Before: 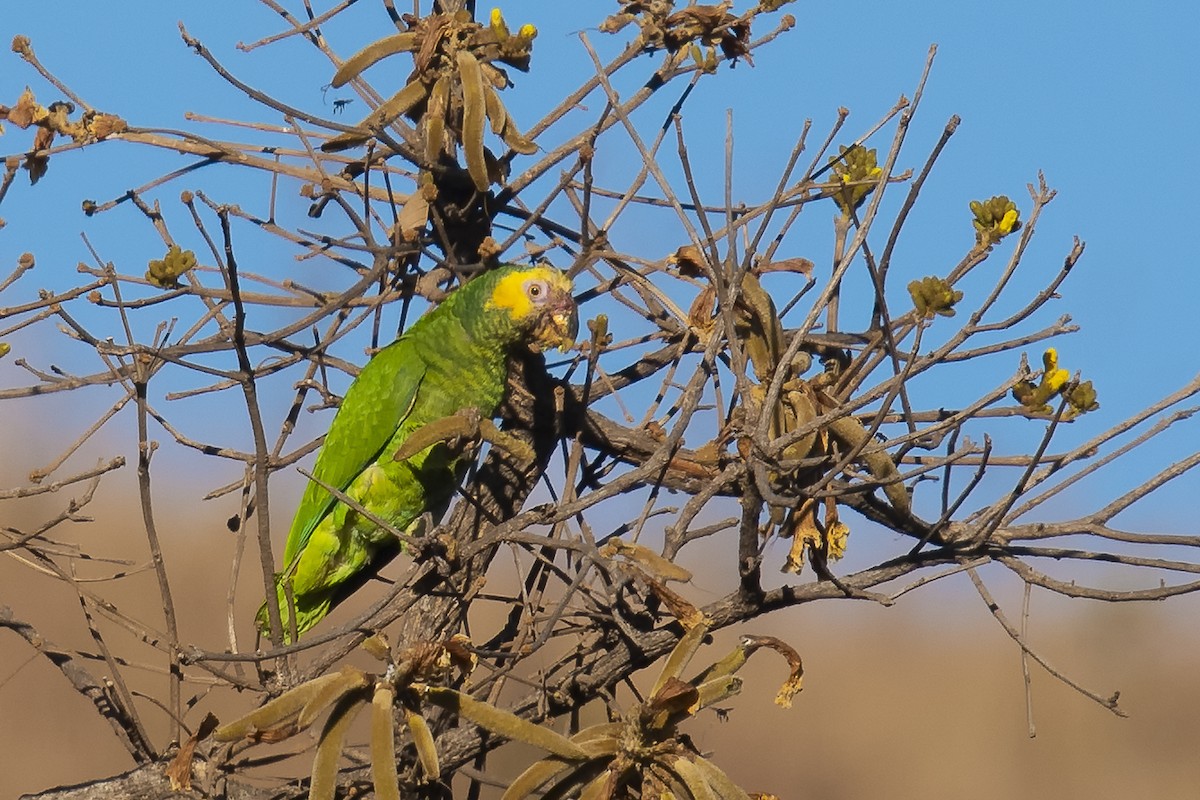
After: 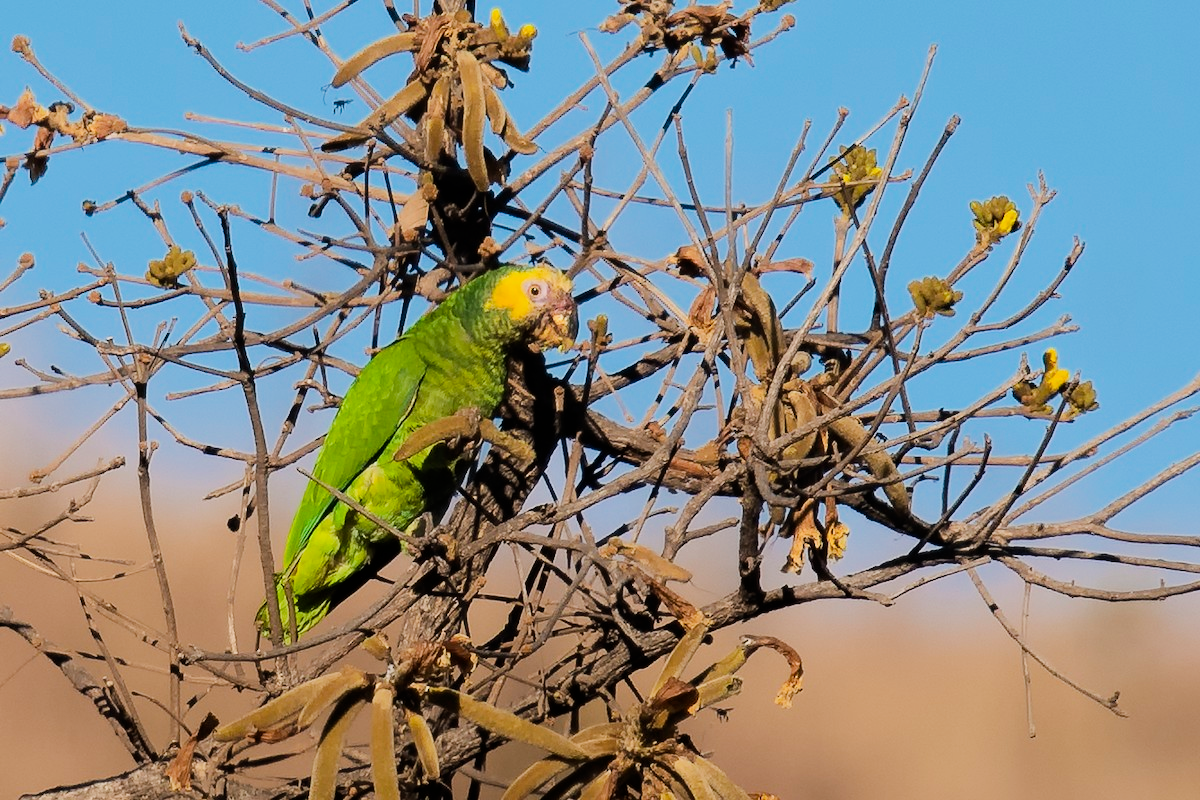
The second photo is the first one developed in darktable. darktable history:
tone equalizer: -8 EV 0.001 EV, -7 EV -0.002 EV, -6 EV 0.002 EV, -5 EV -0.03 EV, -4 EV -0.116 EV, -3 EV -0.169 EV, -2 EV 0.24 EV, -1 EV 0.702 EV, +0 EV 0.493 EV
filmic rgb: black relative exposure -7.65 EV, white relative exposure 4.56 EV, hardness 3.61
